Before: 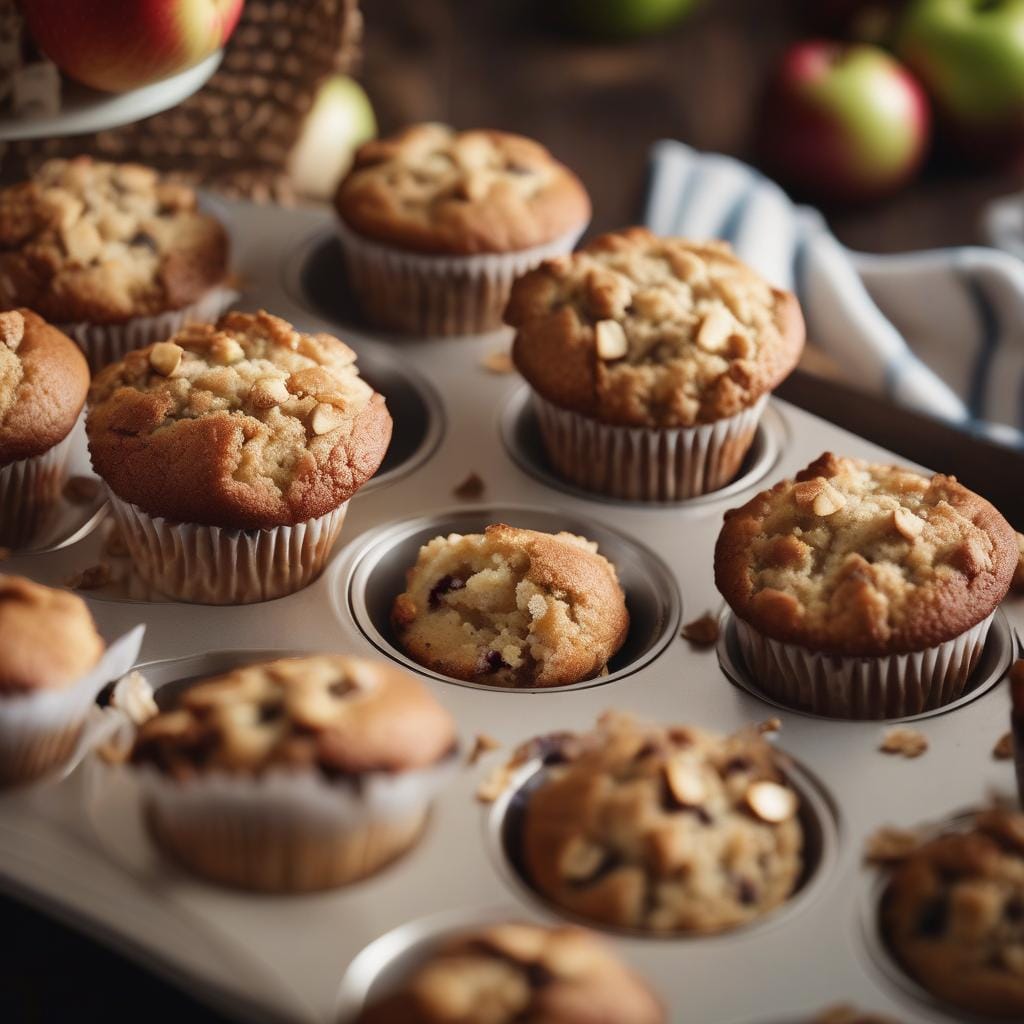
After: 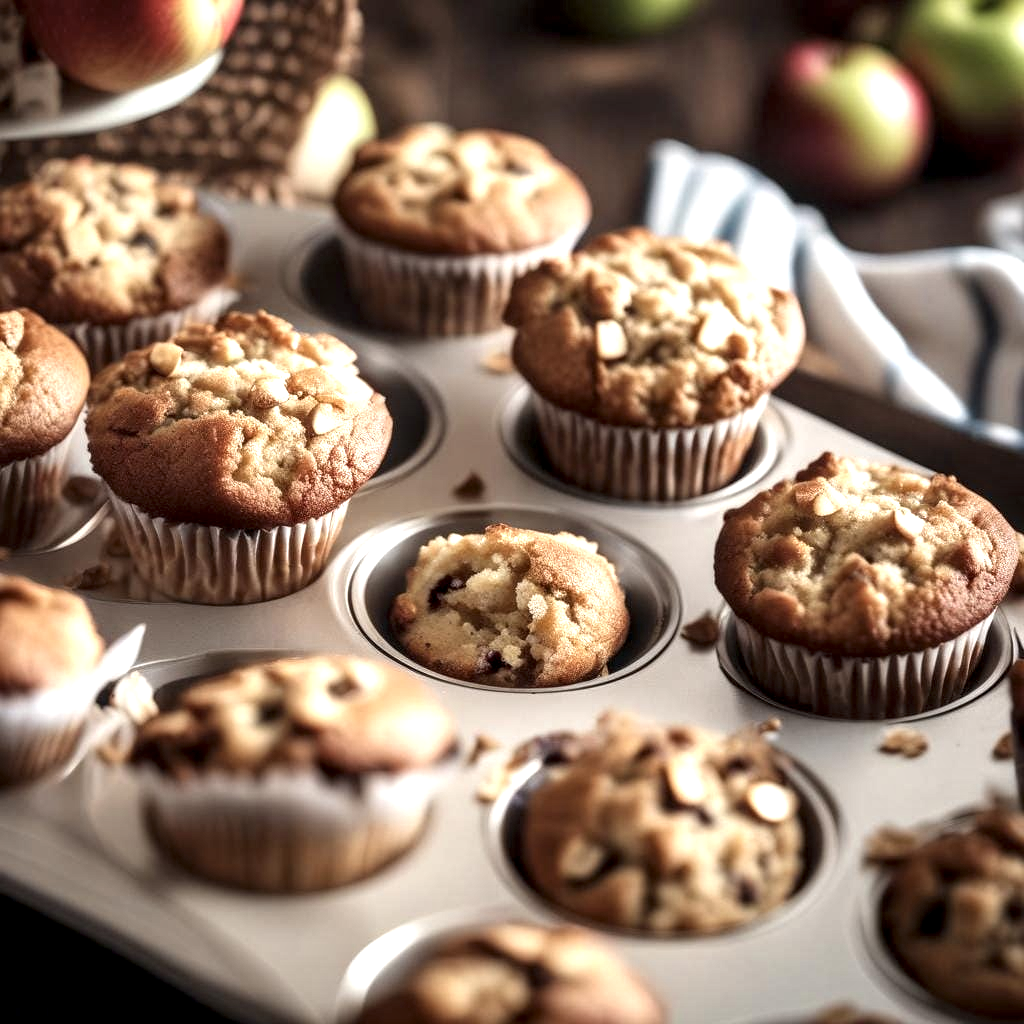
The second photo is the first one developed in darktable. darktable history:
local contrast: highlights 60%, shadows 61%, detail 160%
exposure: exposure 0.606 EV, compensate exposure bias true, compensate highlight preservation false
color correction: highlights b* -0.058, saturation 0.828
